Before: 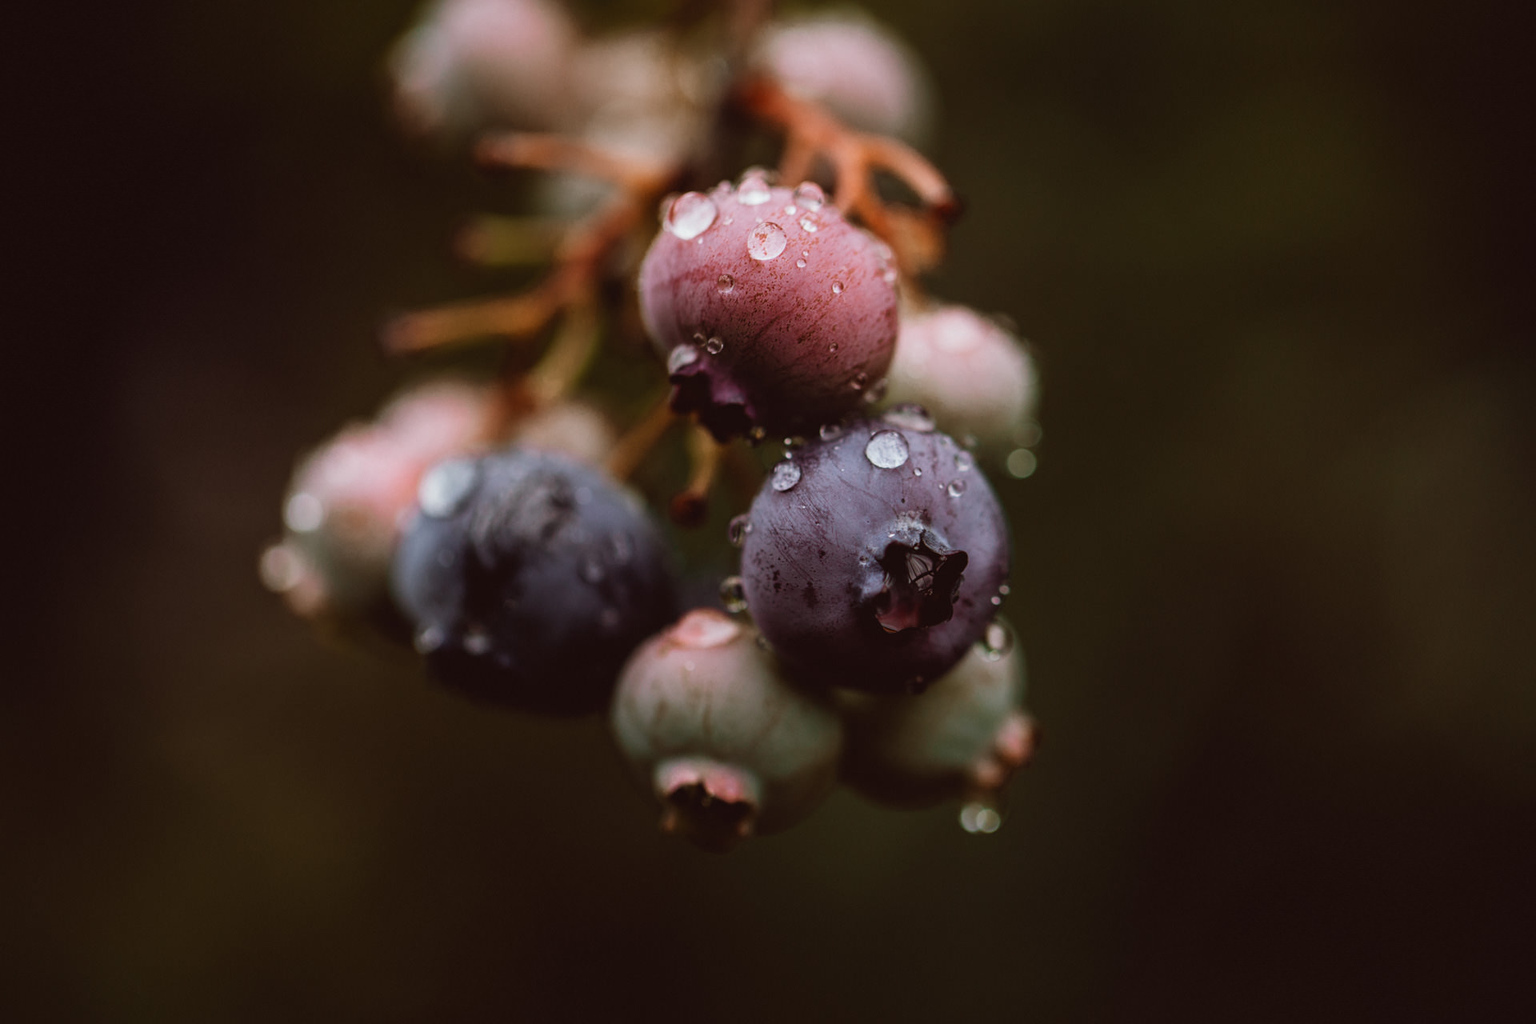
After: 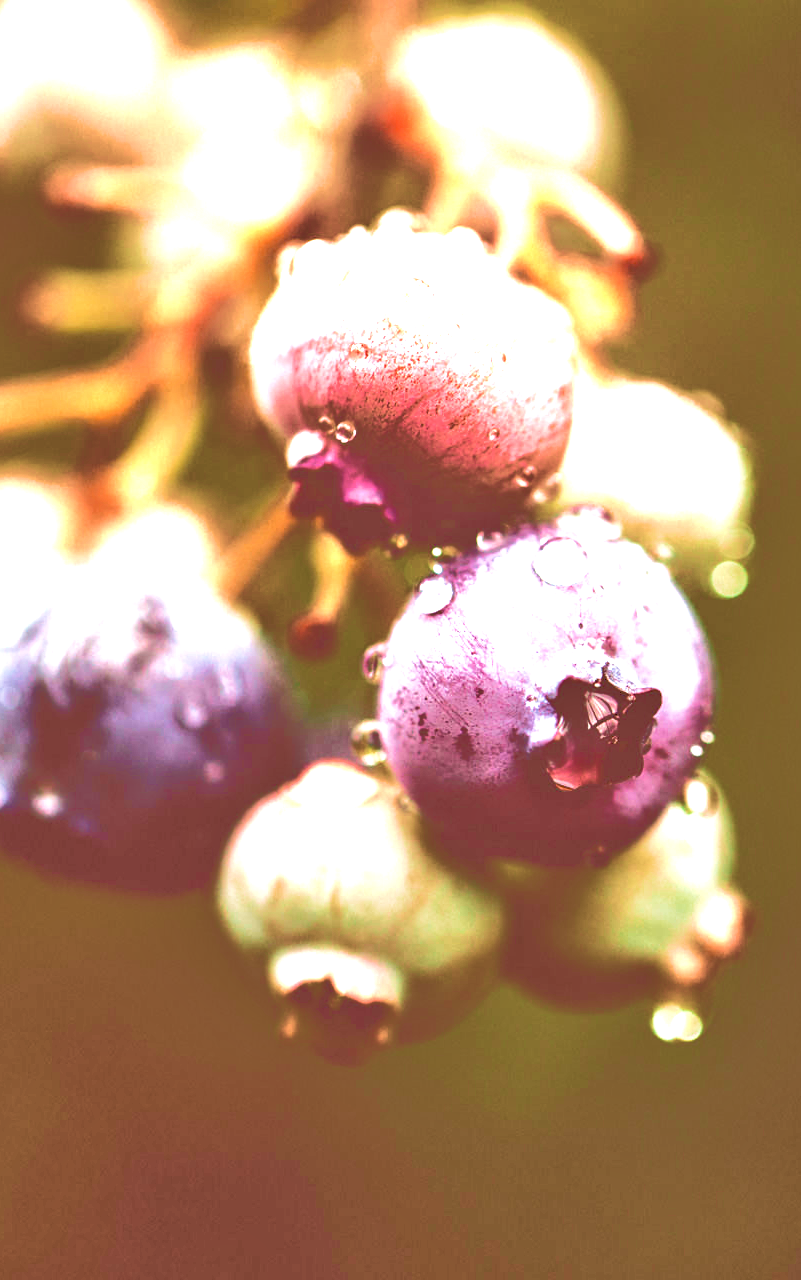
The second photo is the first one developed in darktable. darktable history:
tone equalizer: -8 EV -0.515 EV, -7 EV -0.284 EV, -6 EV -0.109 EV, -5 EV 0.422 EV, -4 EV 0.974 EV, -3 EV 0.794 EV, -2 EV -0.008 EV, -1 EV 0.141 EV, +0 EV -0.008 EV
velvia: strength 74.8%
crop: left 28.574%, right 29.428%
exposure: exposure 3.075 EV, compensate highlight preservation false
